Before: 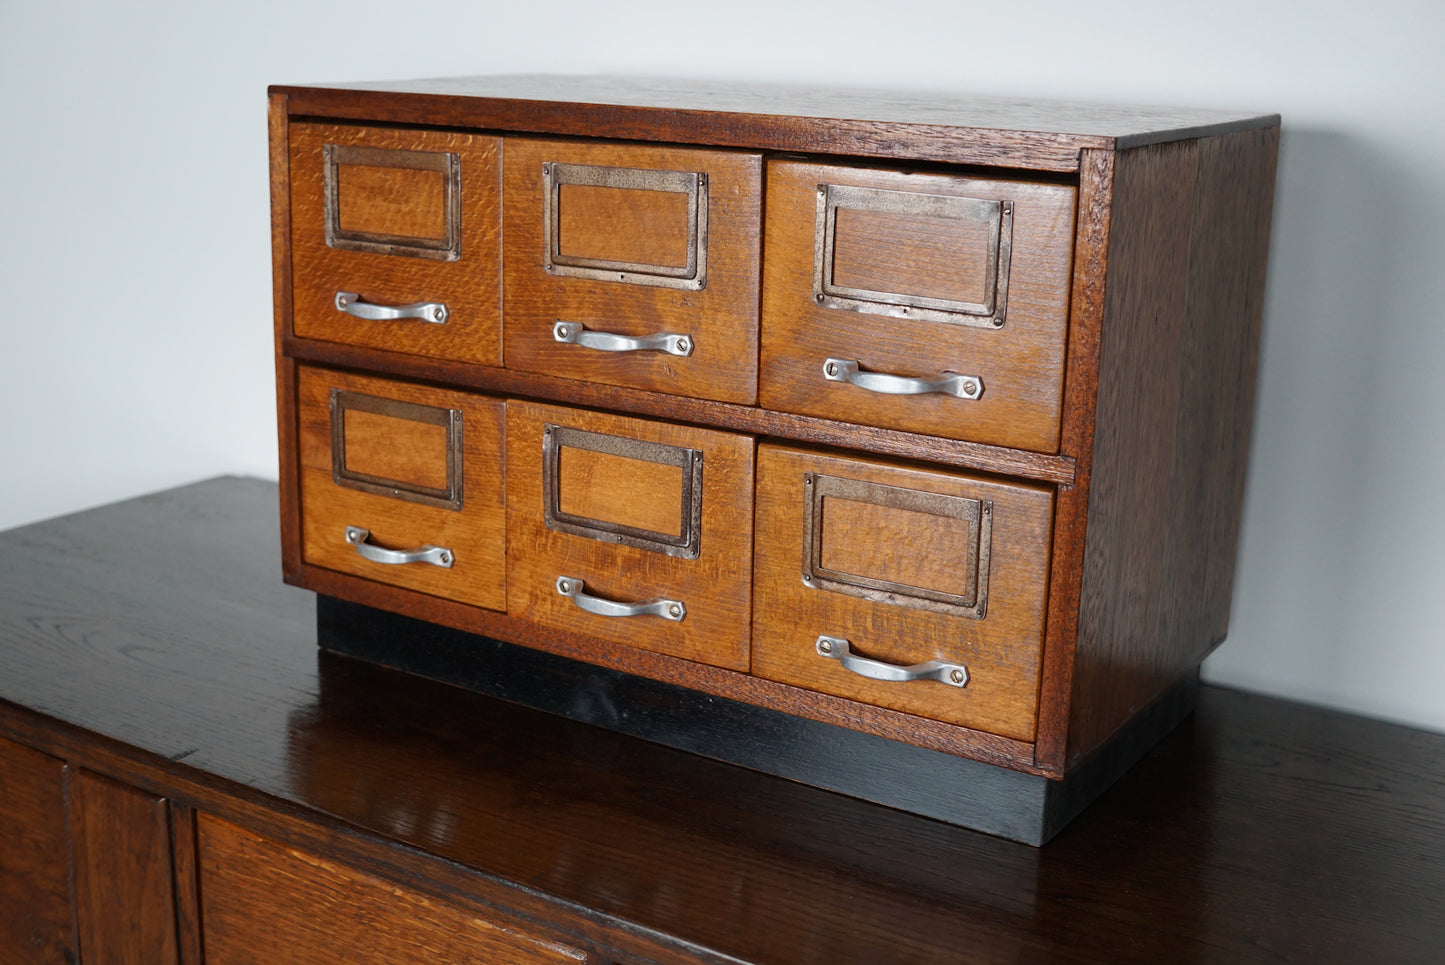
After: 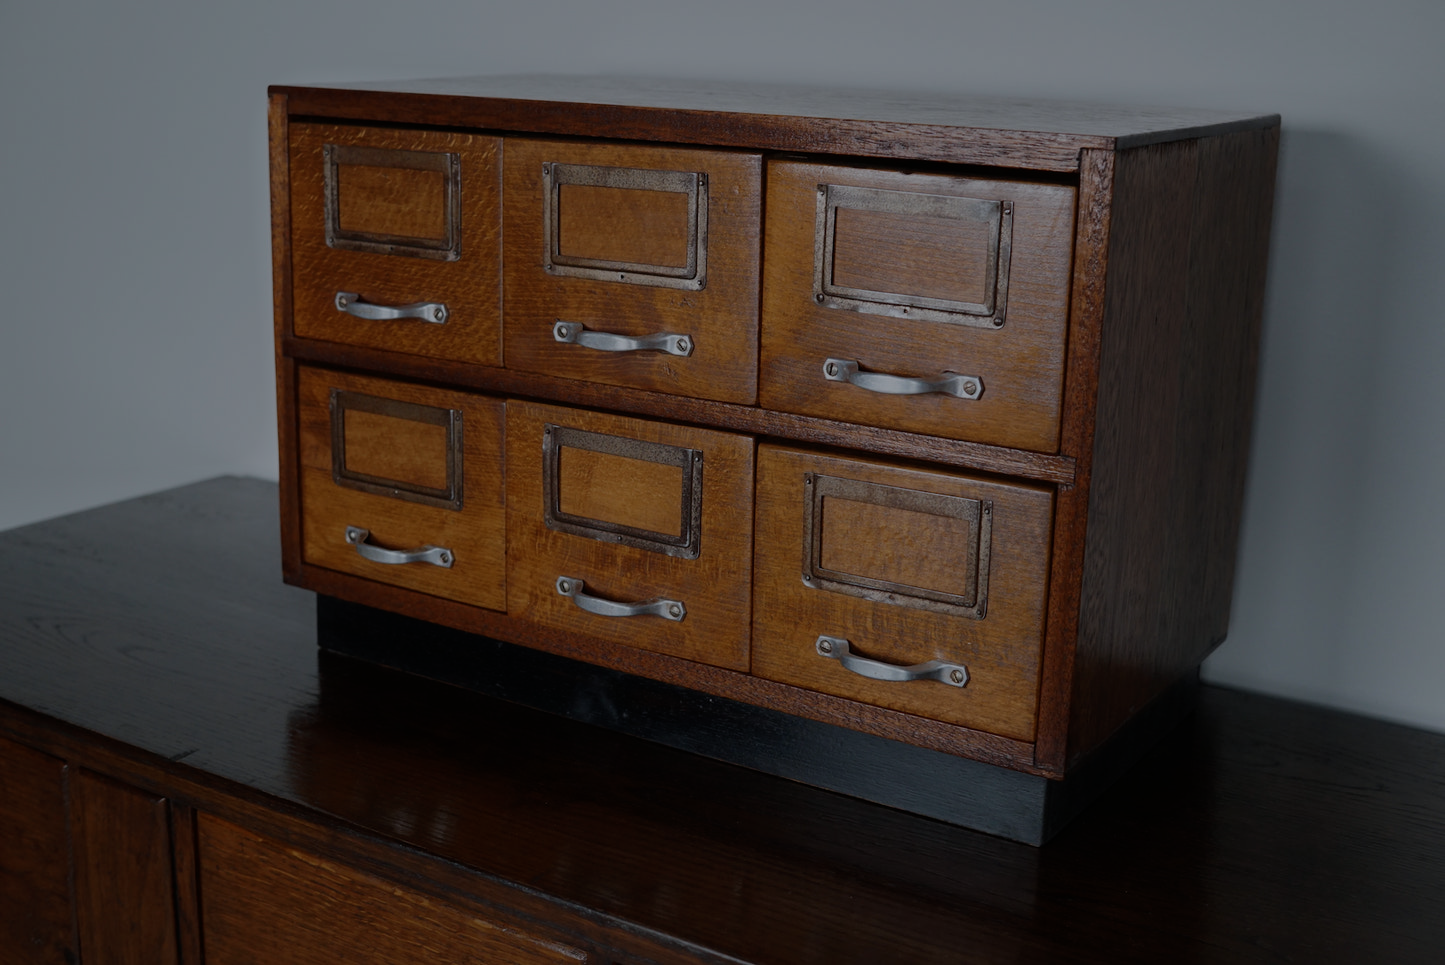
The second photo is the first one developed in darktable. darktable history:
color calibration: x 0.355, y 0.367, temperature 4700.38 K
tone equalizer: -8 EV -2 EV, -7 EV -2 EV, -6 EV -2 EV, -5 EV -2 EV, -4 EV -2 EV, -3 EV -2 EV, -2 EV -2 EV, -1 EV -1.63 EV, +0 EV -2 EV
